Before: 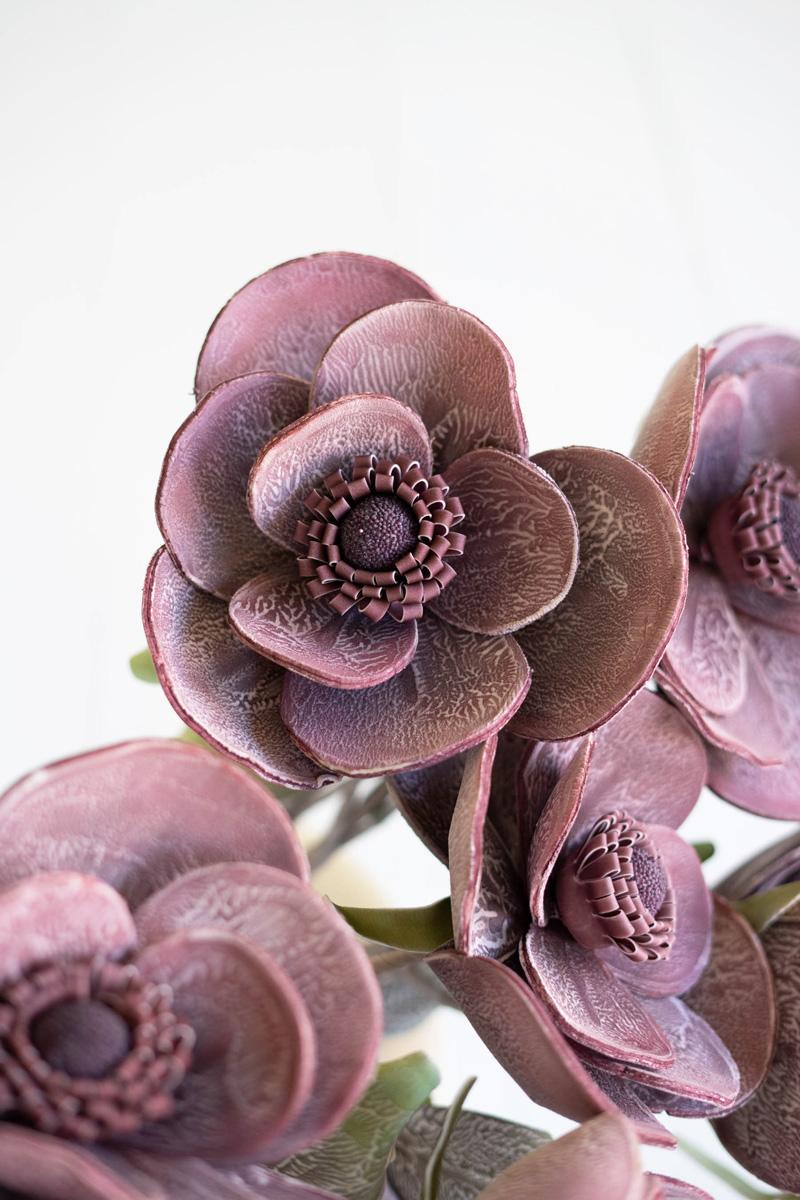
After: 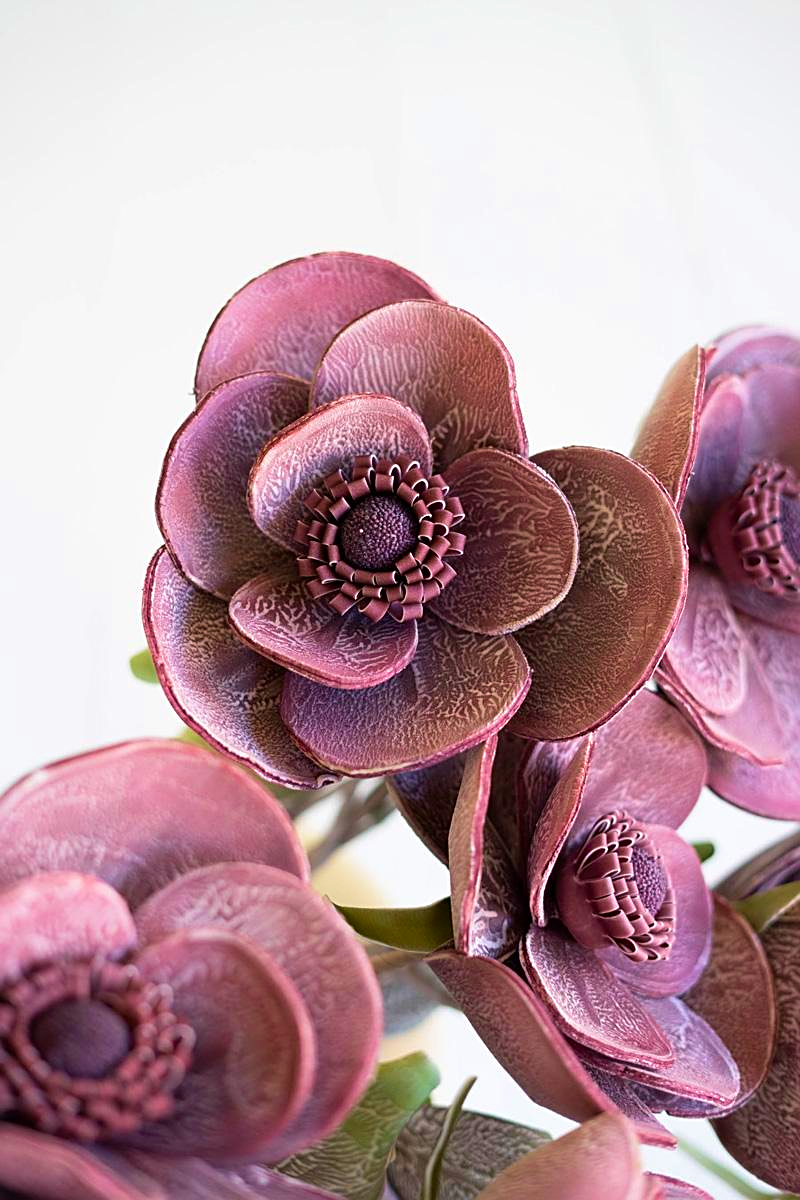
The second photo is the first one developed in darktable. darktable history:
sharpen: on, module defaults
contrast brightness saturation: brightness -0.02, saturation 0.35
velvia: on, module defaults
